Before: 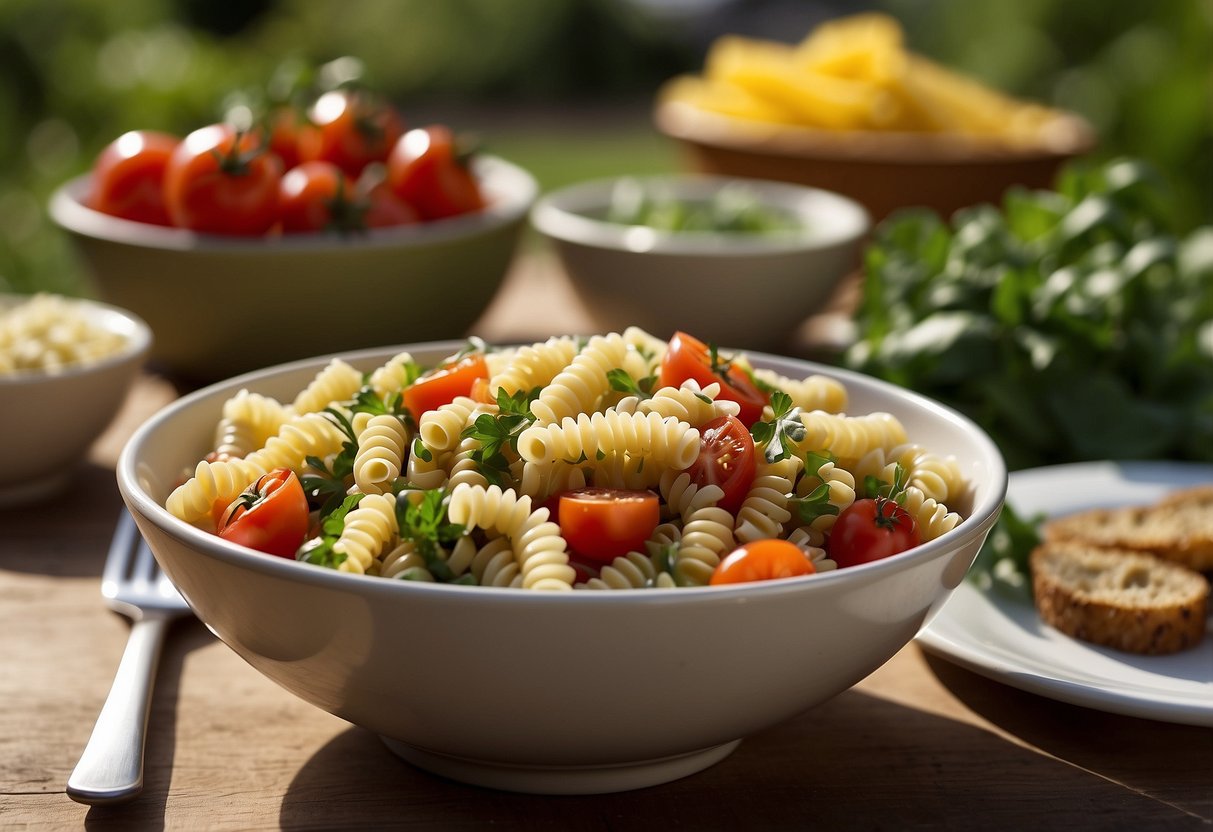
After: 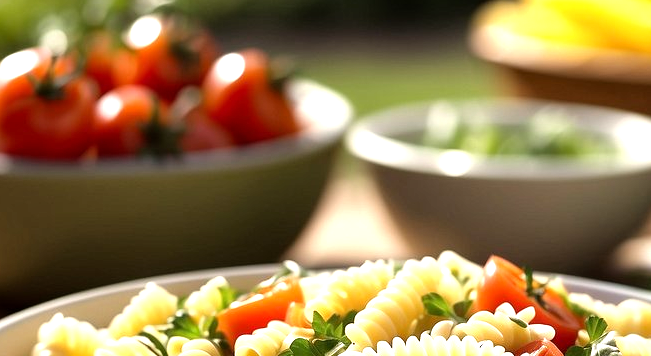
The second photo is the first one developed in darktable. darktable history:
crop: left 15.289%, top 9.145%, right 31.019%, bottom 48.064%
exposure: black level correction 0.001, exposure 0.192 EV, compensate highlight preservation false
tone equalizer: -8 EV -0.779 EV, -7 EV -0.675 EV, -6 EV -0.636 EV, -5 EV -0.392 EV, -3 EV 0.377 EV, -2 EV 0.6 EV, -1 EV 0.69 EV, +0 EV 0.742 EV
